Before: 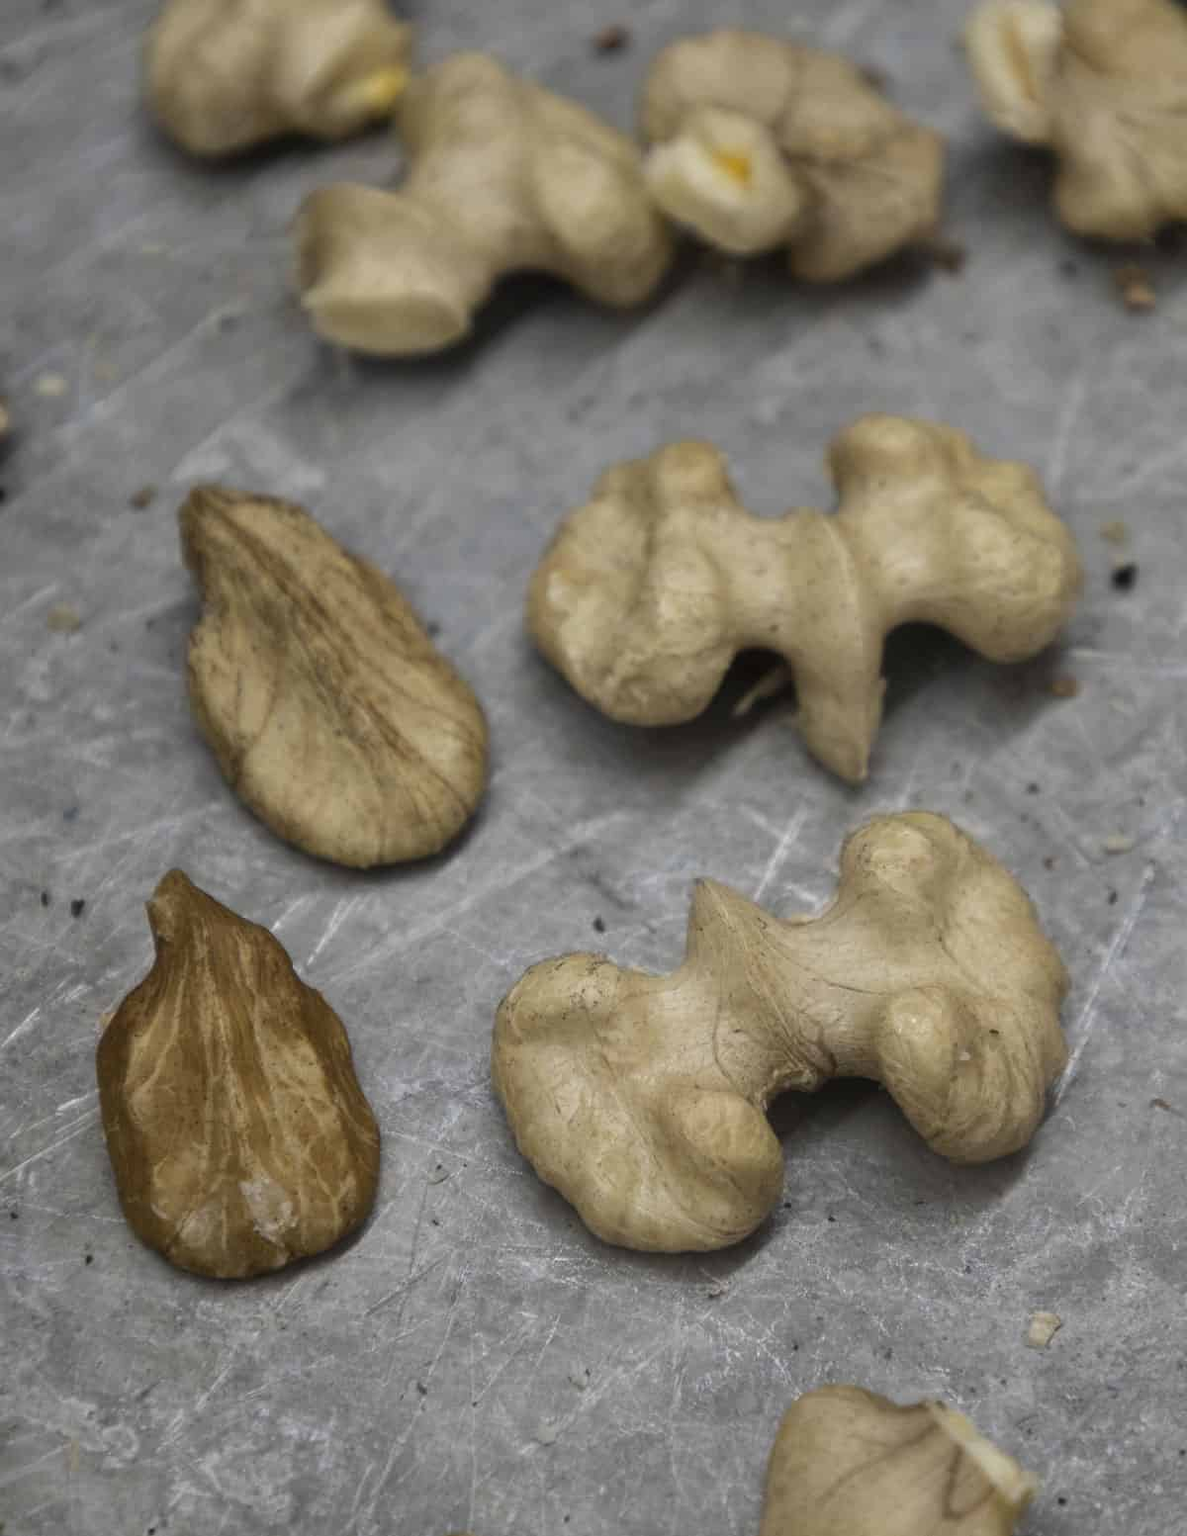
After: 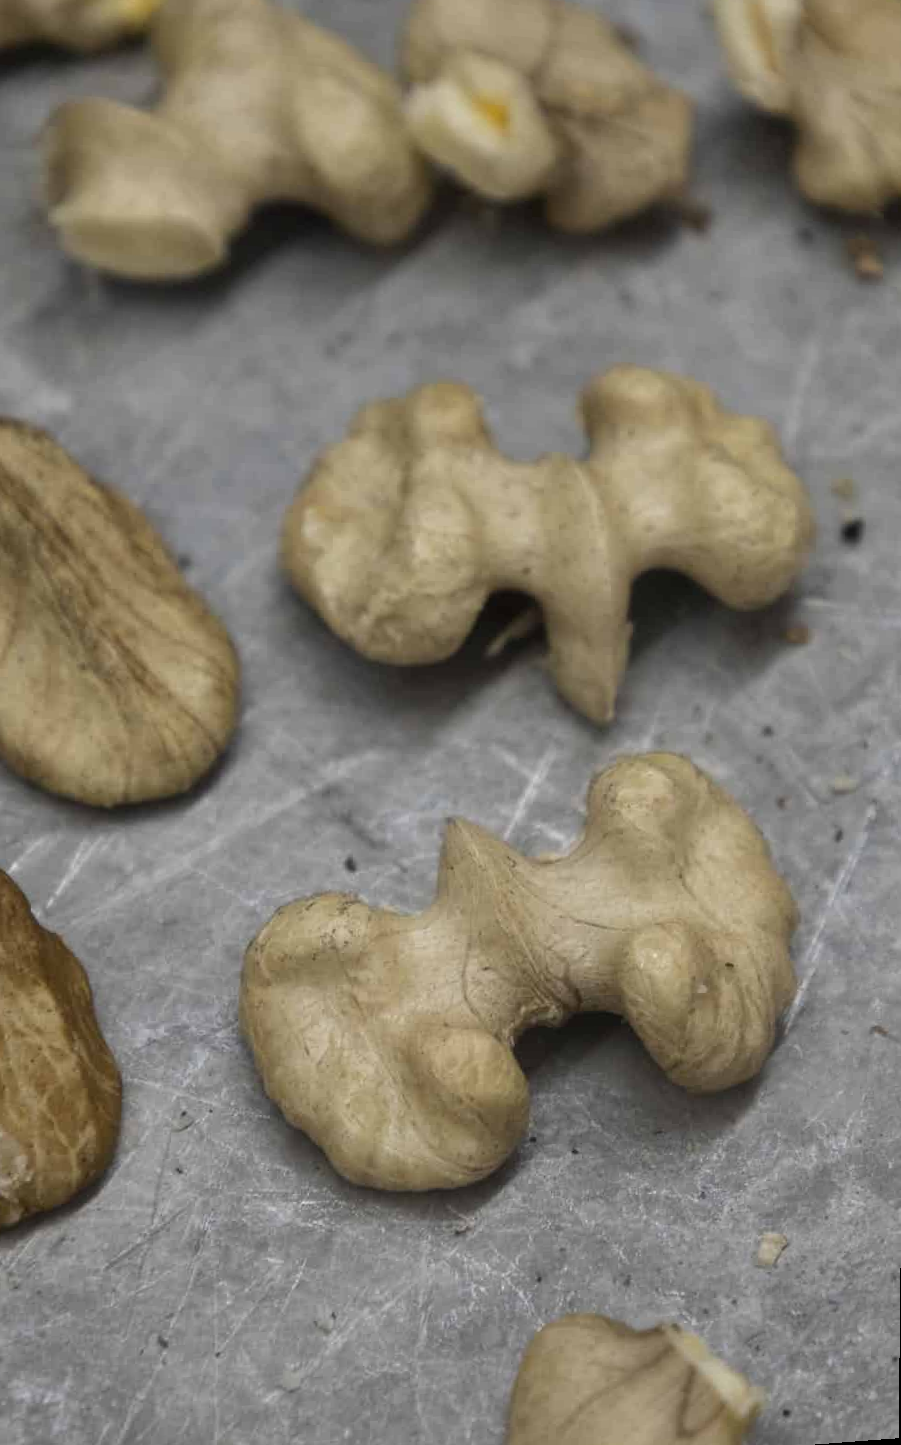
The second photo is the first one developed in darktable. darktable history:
crop and rotate: left 24.6%
rotate and perspective: rotation 0.679°, lens shift (horizontal) 0.136, crop left 0.009, crop right 0.991, crop top 0.078, crop bottom 0.95
